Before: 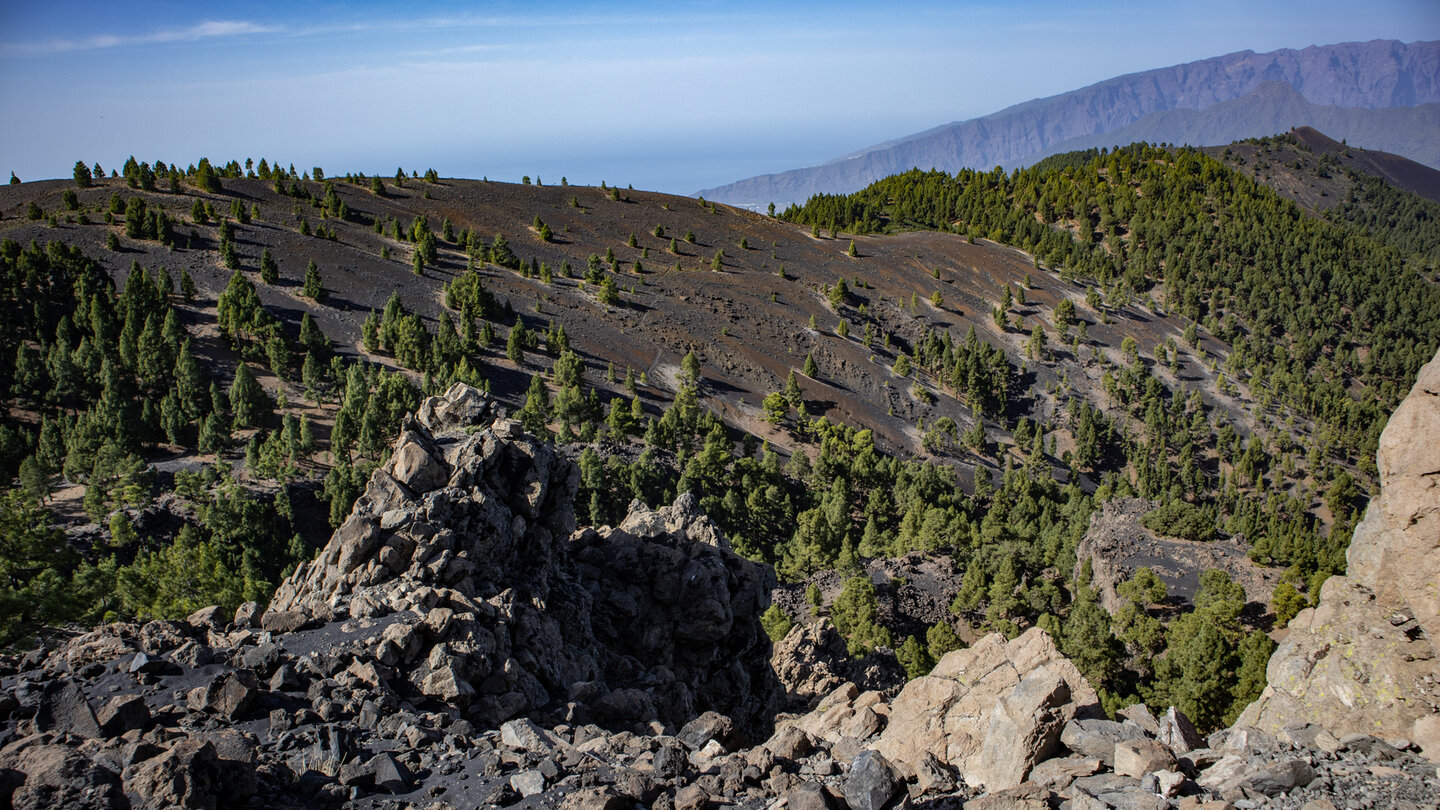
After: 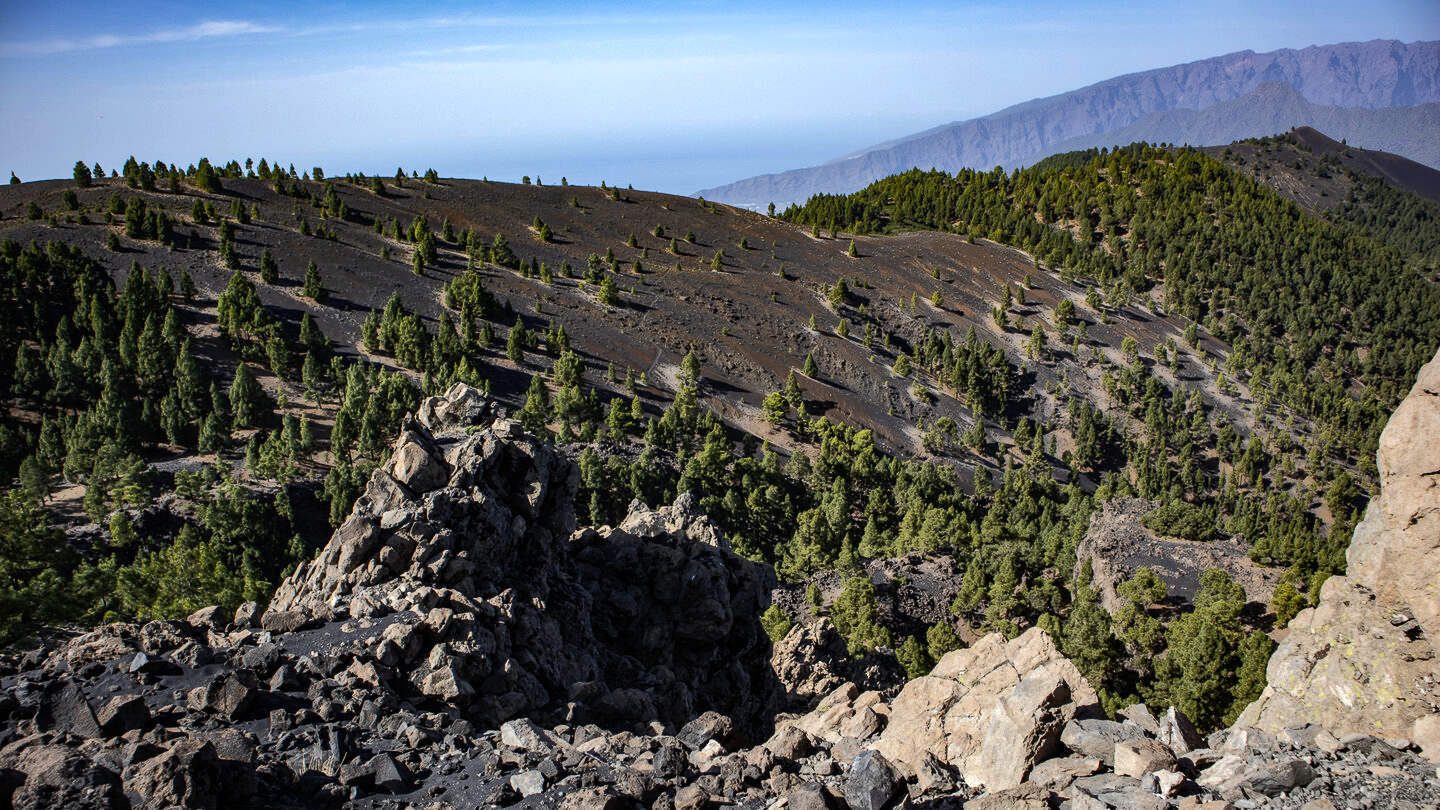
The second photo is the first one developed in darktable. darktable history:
tone equalizer: -8 EV -0.404 EV, -7 EV -0.406 EV, -6 EV -0.323 EV, -5 EV -0.244 EV, -3 EV 0.246 EV, -2 EV 0.311 EV, -1 EV 0.372 EV, +0 EV 0.391 EV, edges refinement/feathering 500, mask exposure compensation -1.57 EV, preserve details no
